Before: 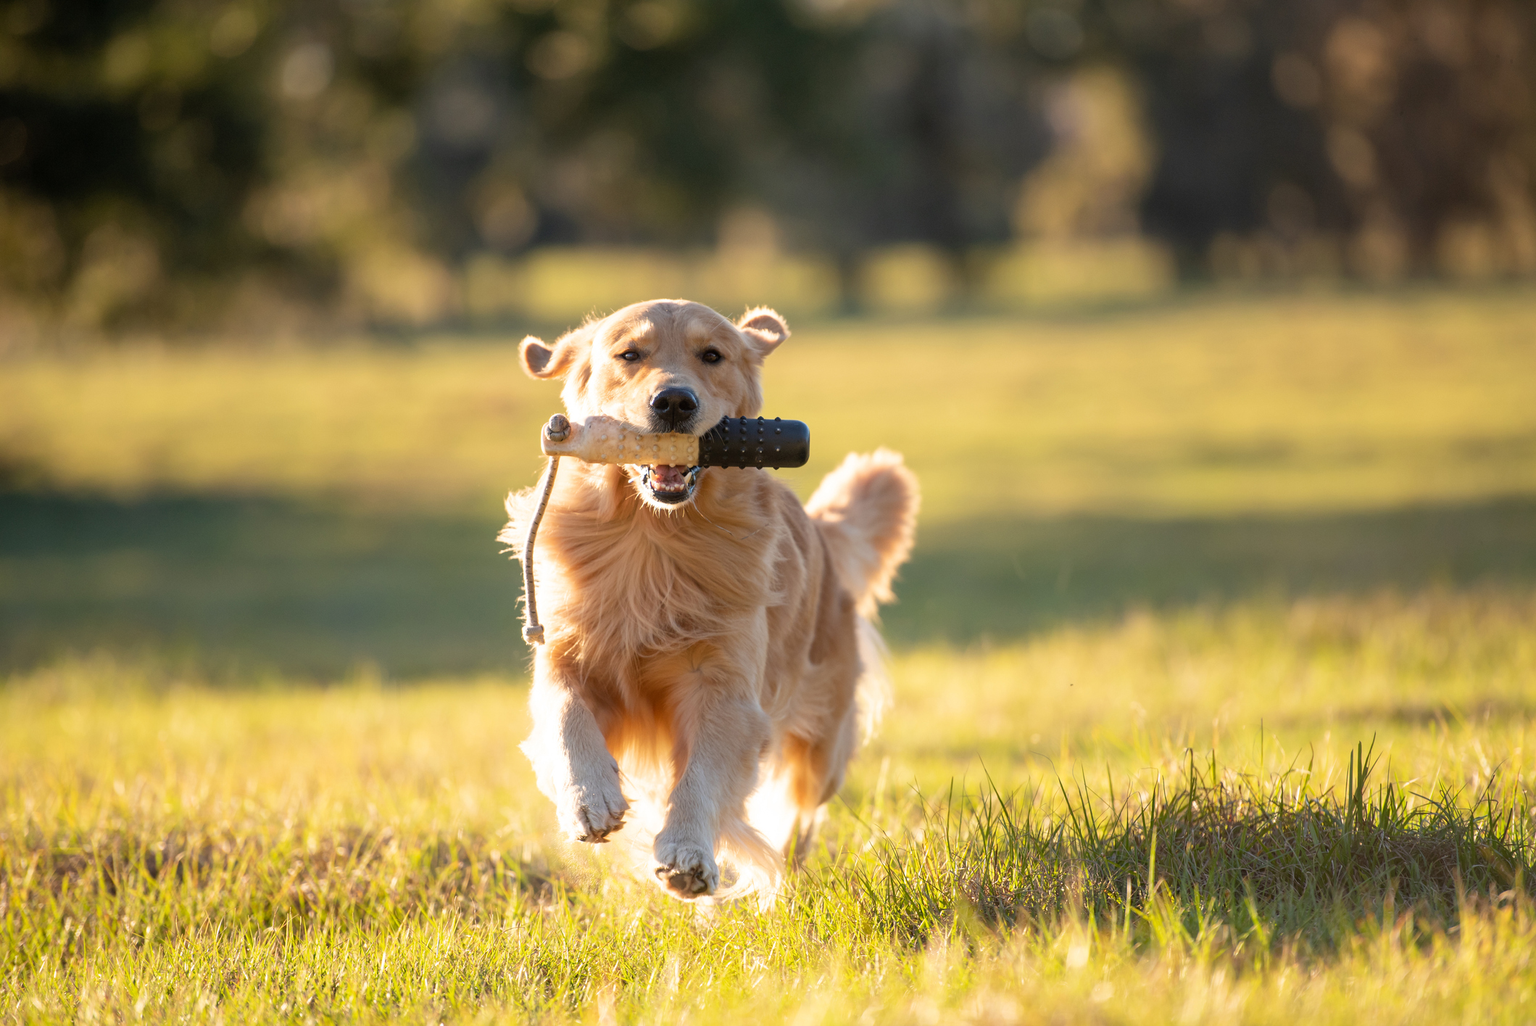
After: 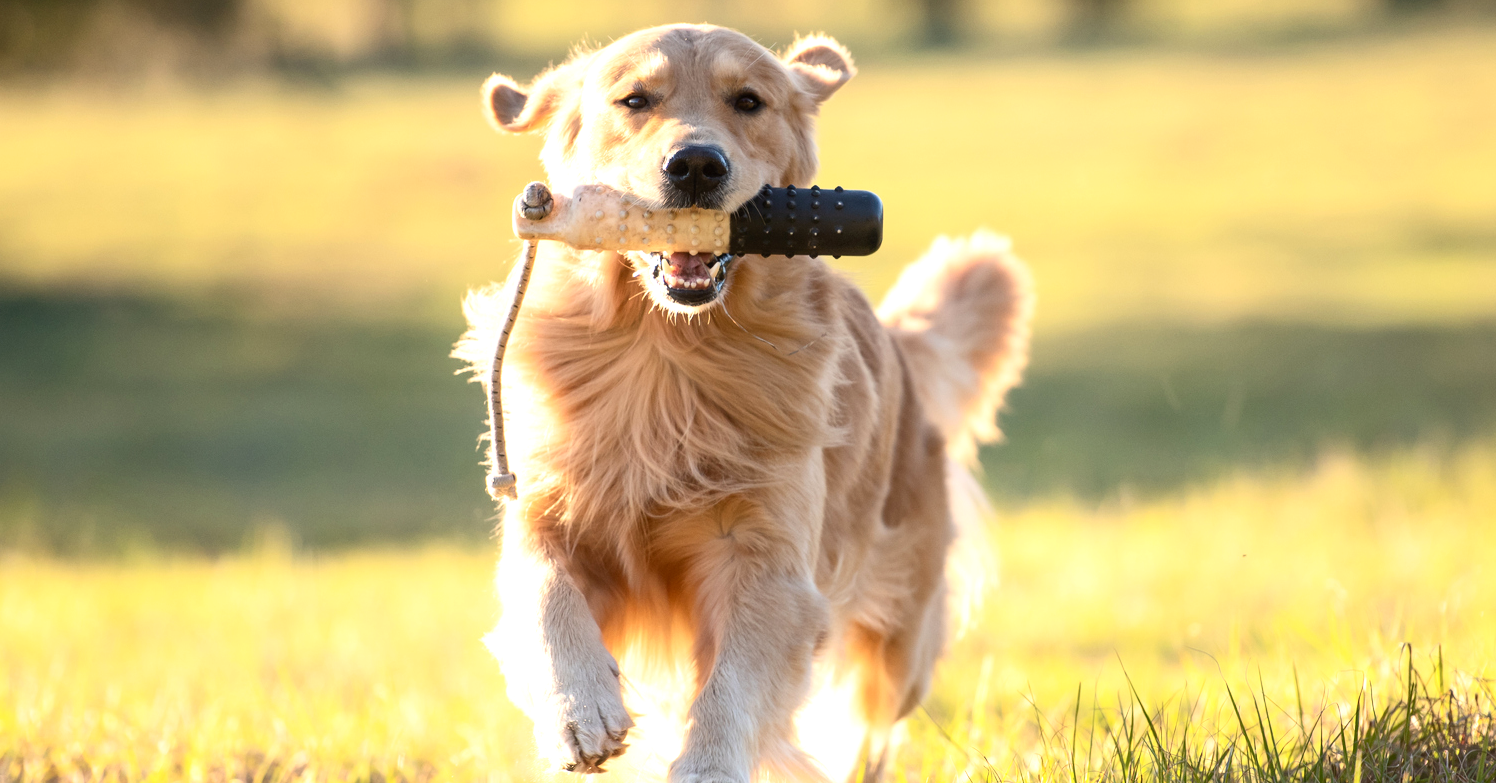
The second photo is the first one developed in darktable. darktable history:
contrast brightness saturation: contrast 0.236, brightness 0.093
crop: left 11.079%, top 27.547%, right 18.286%, bottom 17.1%
levels: levels [0, 0.476, 0.951]
